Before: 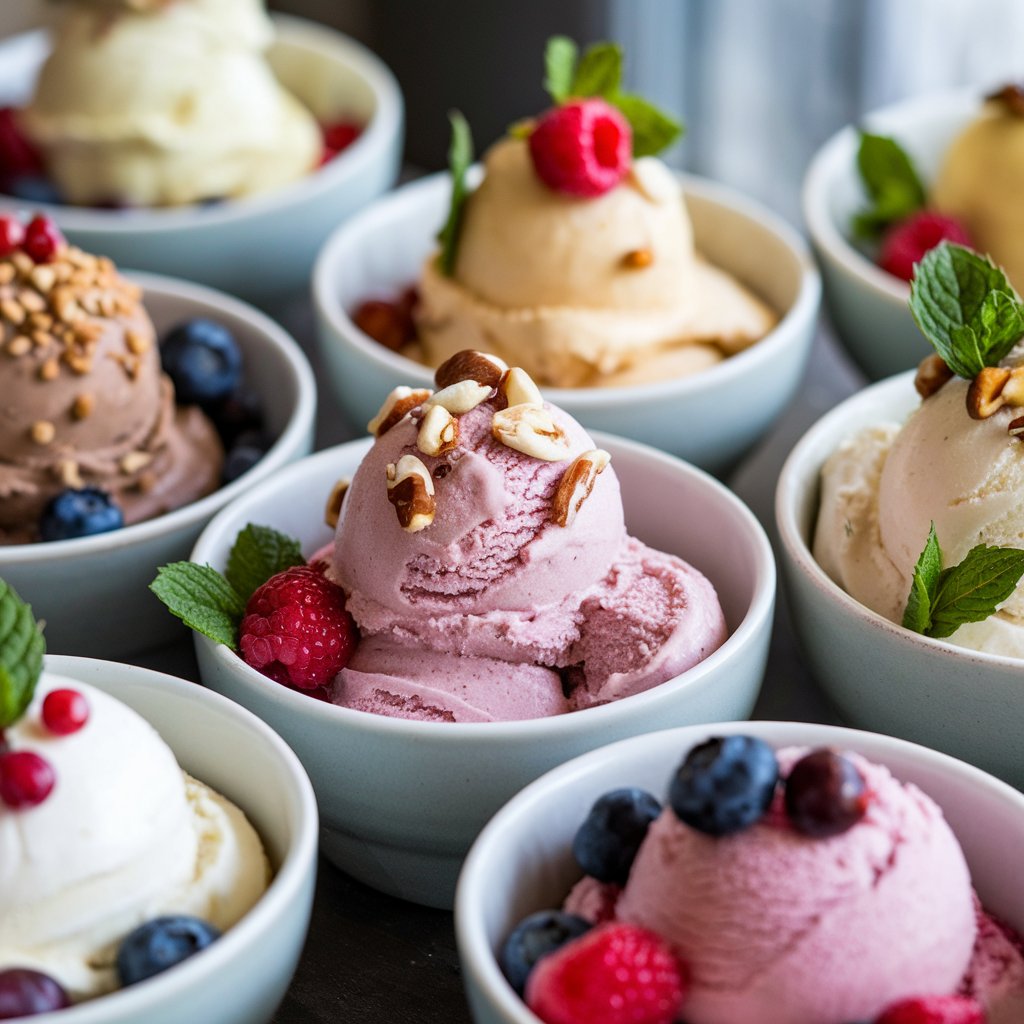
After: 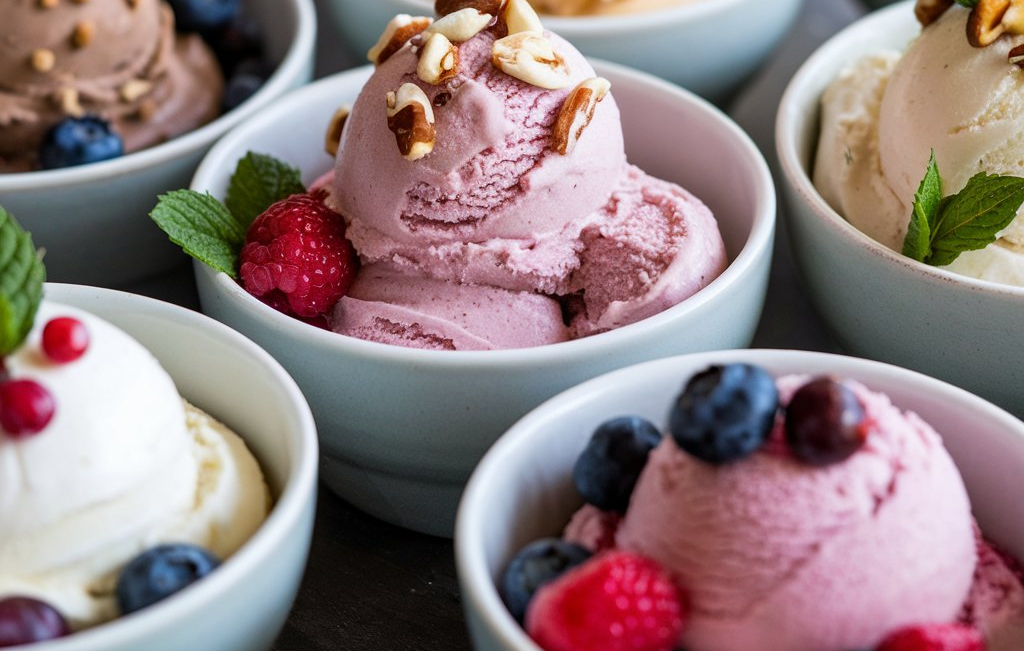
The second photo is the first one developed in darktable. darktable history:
crop and rotate: top 36.405%
